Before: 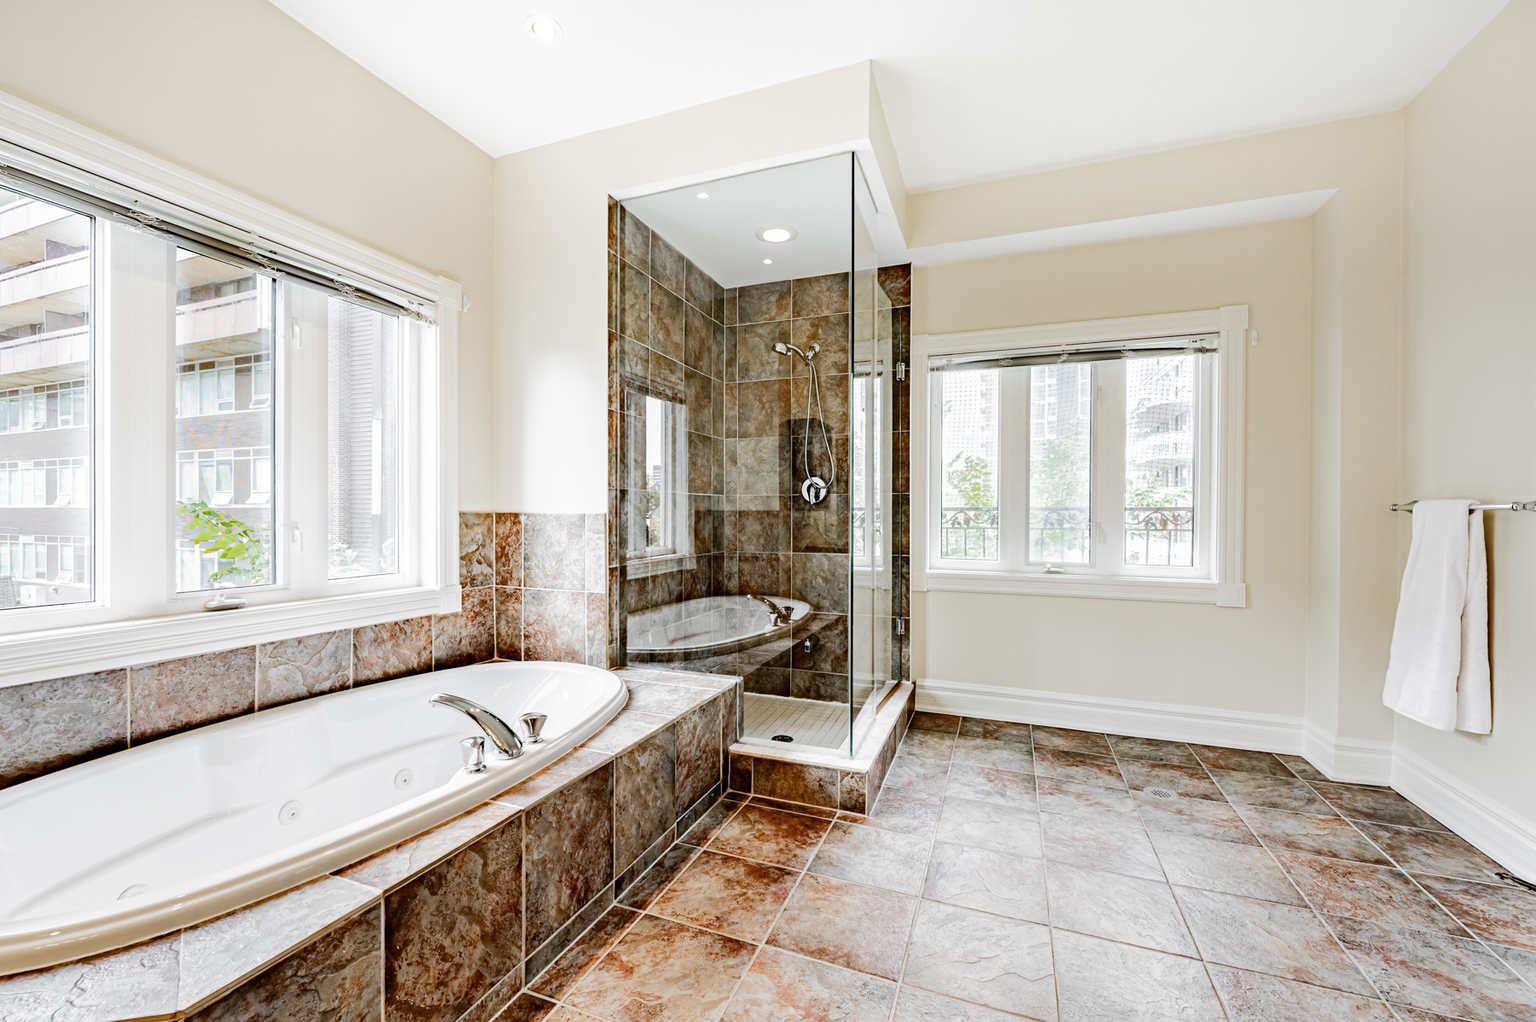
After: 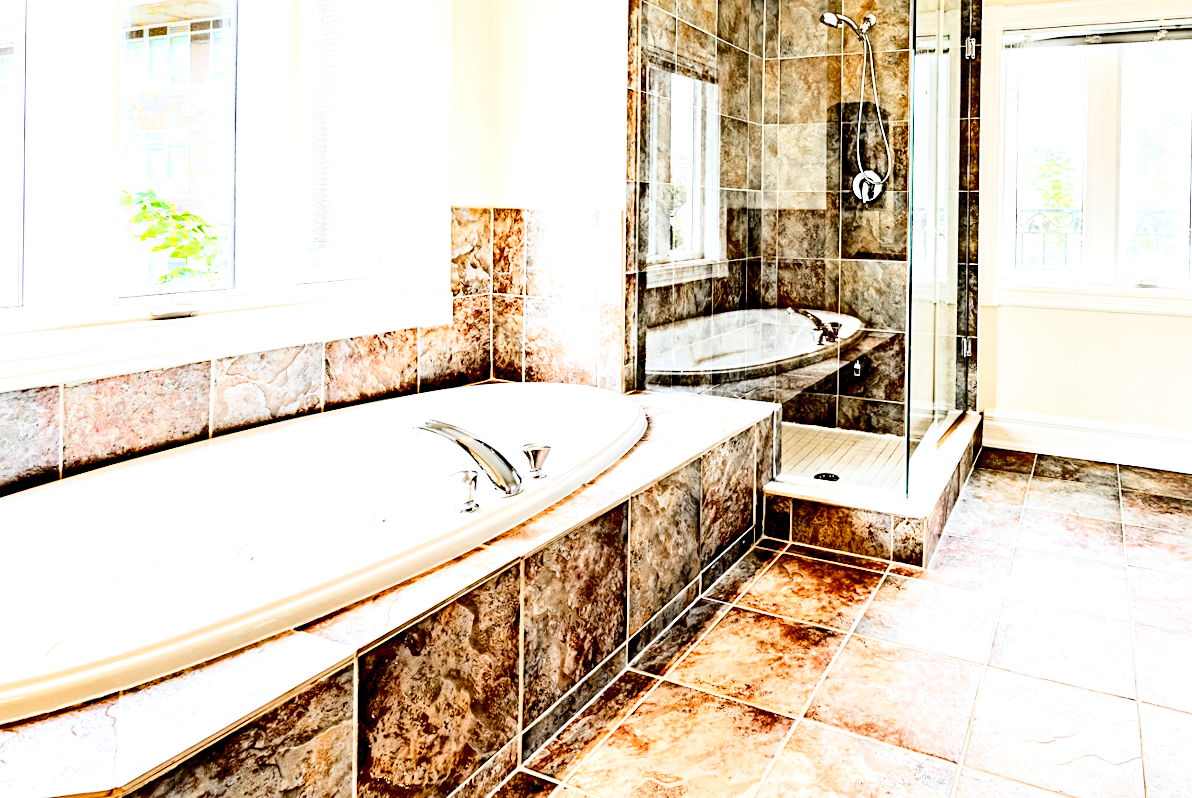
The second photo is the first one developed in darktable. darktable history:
crop and rotate: angle -0.701°, left 4.029%, top 32.153%, right 28.518%
sharpen: amount 0.202
contrast brightness saturation: contrast 0.031, brightness 0.063, saturation 0.129
color correction: highlights b* 0.027
exposure: black level correction 0.012, exposure 0.698 EV, compensate highlight preservation false
contrast equalizer: y [[0.6 ×6], [0.55 ×6], [0 ×6], [0 ×6], [0 ×6]], mix 0.306
base curve: curves: ch0 [(0, 0) (0.036, 0.025) (0.121, 0.166) (0.206, 0.329) (0.605, 0.79) (1, 1)]
